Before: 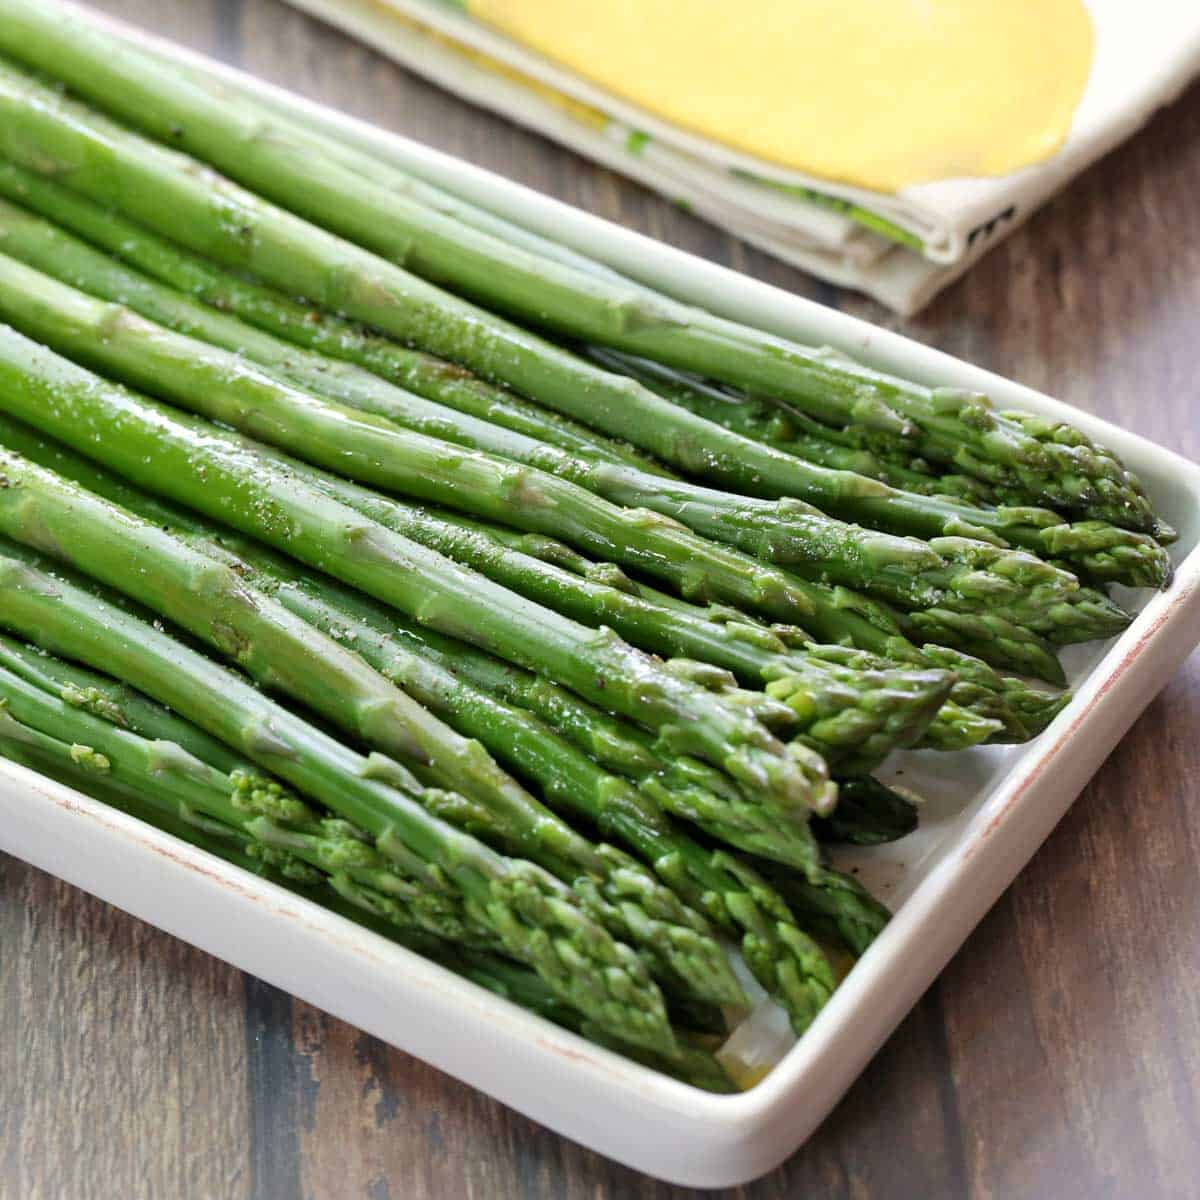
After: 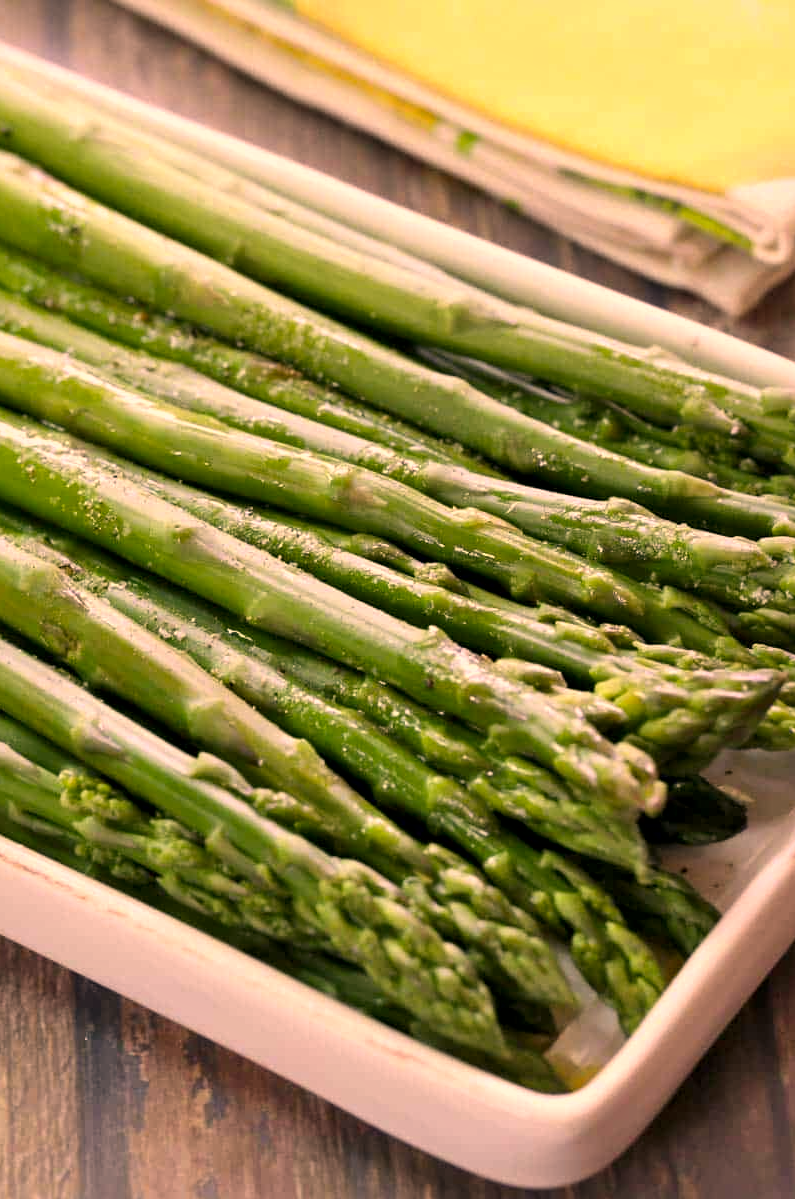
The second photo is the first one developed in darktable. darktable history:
crop and rotate: left 14.311%, right 19.378%
local contrast: mode bilateral grid, contrast 24, coarseness 49, detail 122%, midtone range 0.2
color correction: highlights a* 22.24, highlights b* 21.53
